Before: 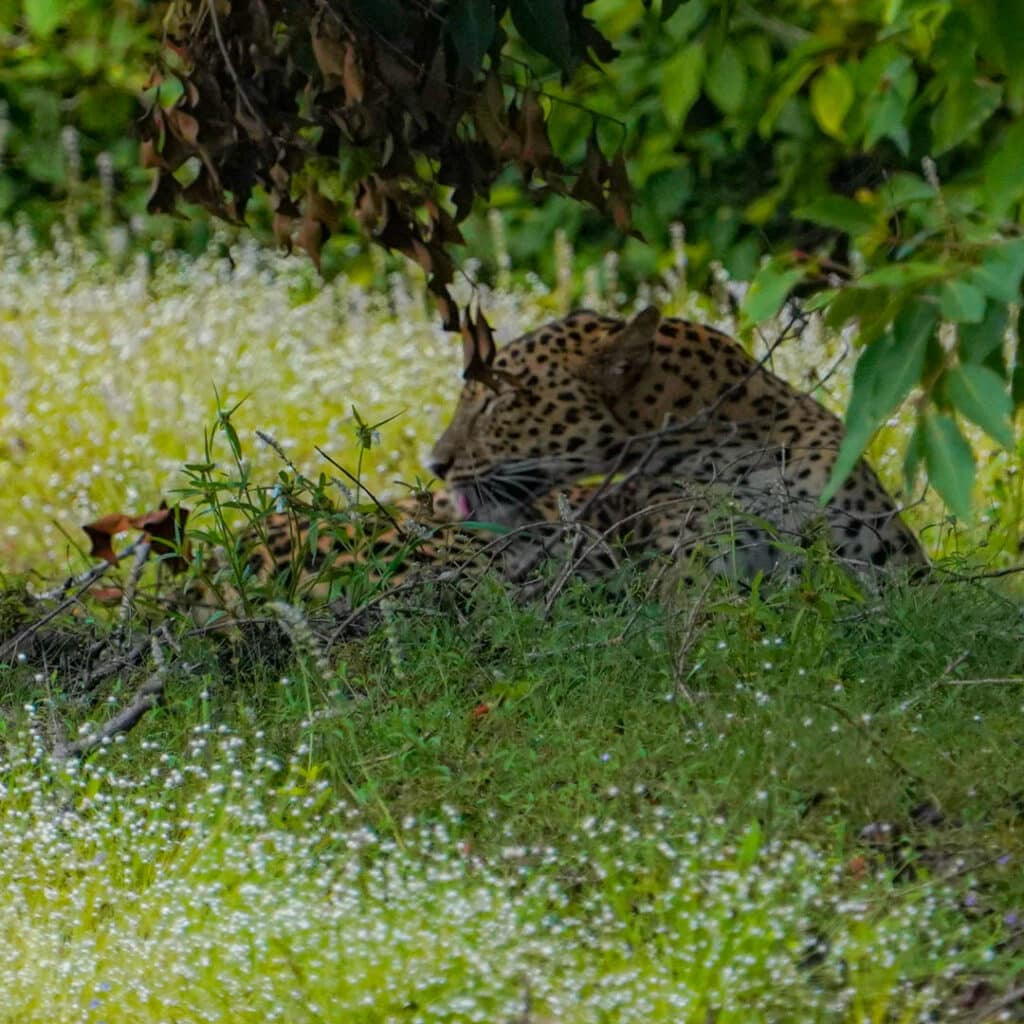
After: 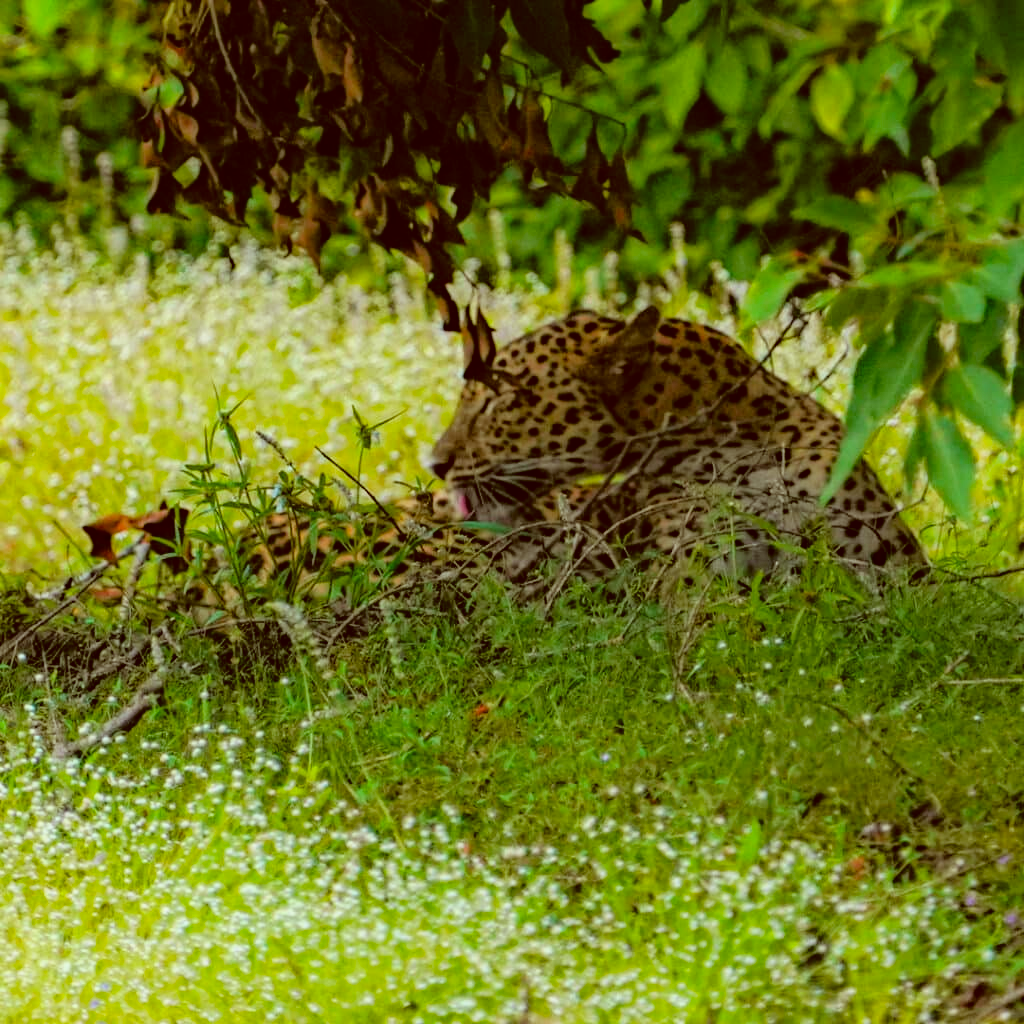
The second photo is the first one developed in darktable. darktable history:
color correction: highlights a* -6.17, highlights b* 9.34, shadows a* 10.13, shadows b* 23.45
tone curve: curves: ch0 [(0, 0.008) (0.107, 0.091) (0.278, 0.351) (0.457, 0.562) (0.628, 0.738) (0.839, 0.909) (0.998, 0.978)]; ch1 [(0, 0) (0.437, 0.408) (0.474, 0.479) (0.502, 0.5) (0.527, 0.519) (0.561, 0.575) (0.608, 0.665) (0.669, 0.748) (0.859, 0.899) (1, 1)]; ch2 [(0, 0) (0.33, 0.301) (0.421, 0.443) (0.473, 0.498) (0.502, 0.504) (0.522, 0.527) (0.549, 0.583) (0.644, 0.703) (1, 1)], color space Lab, linked channels, preserve colors none
haze removal: compatibility mode true, adaptive false
